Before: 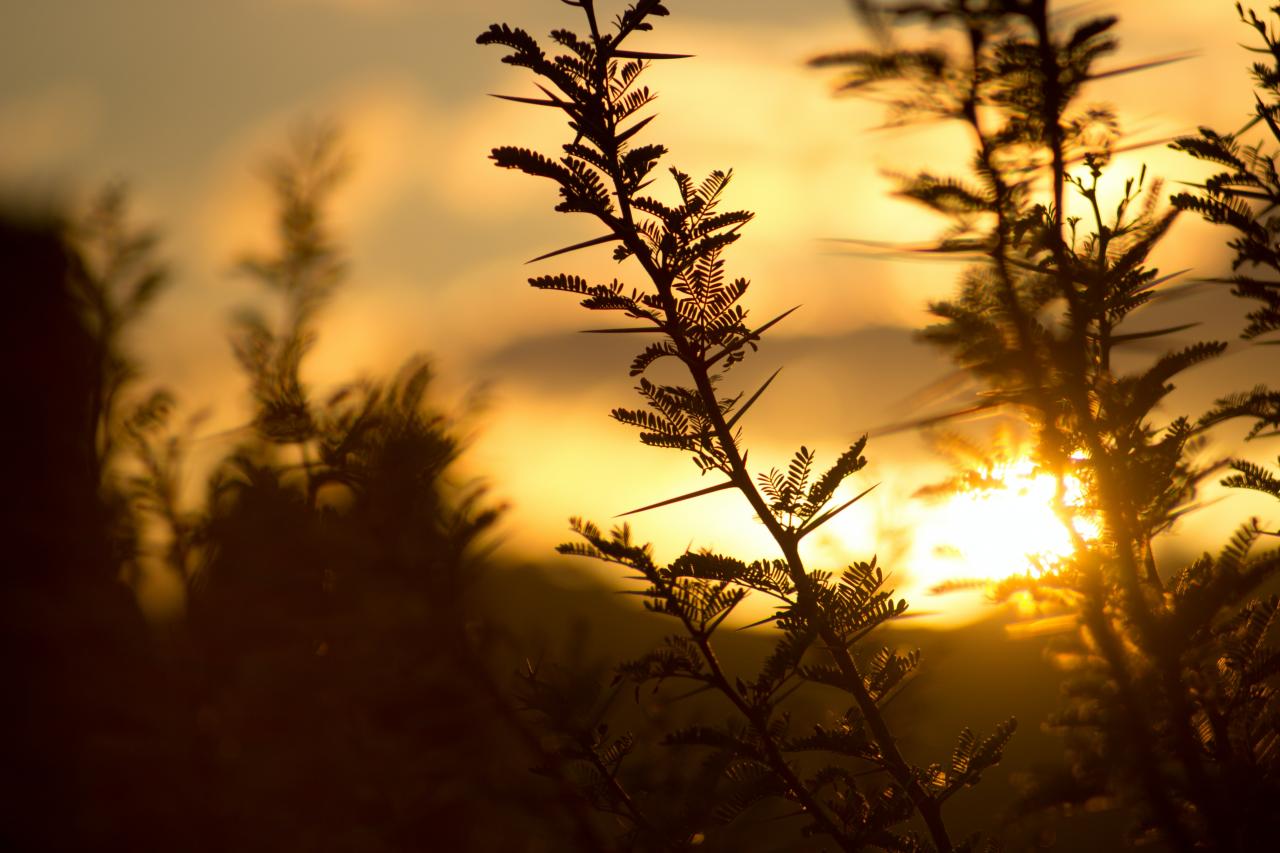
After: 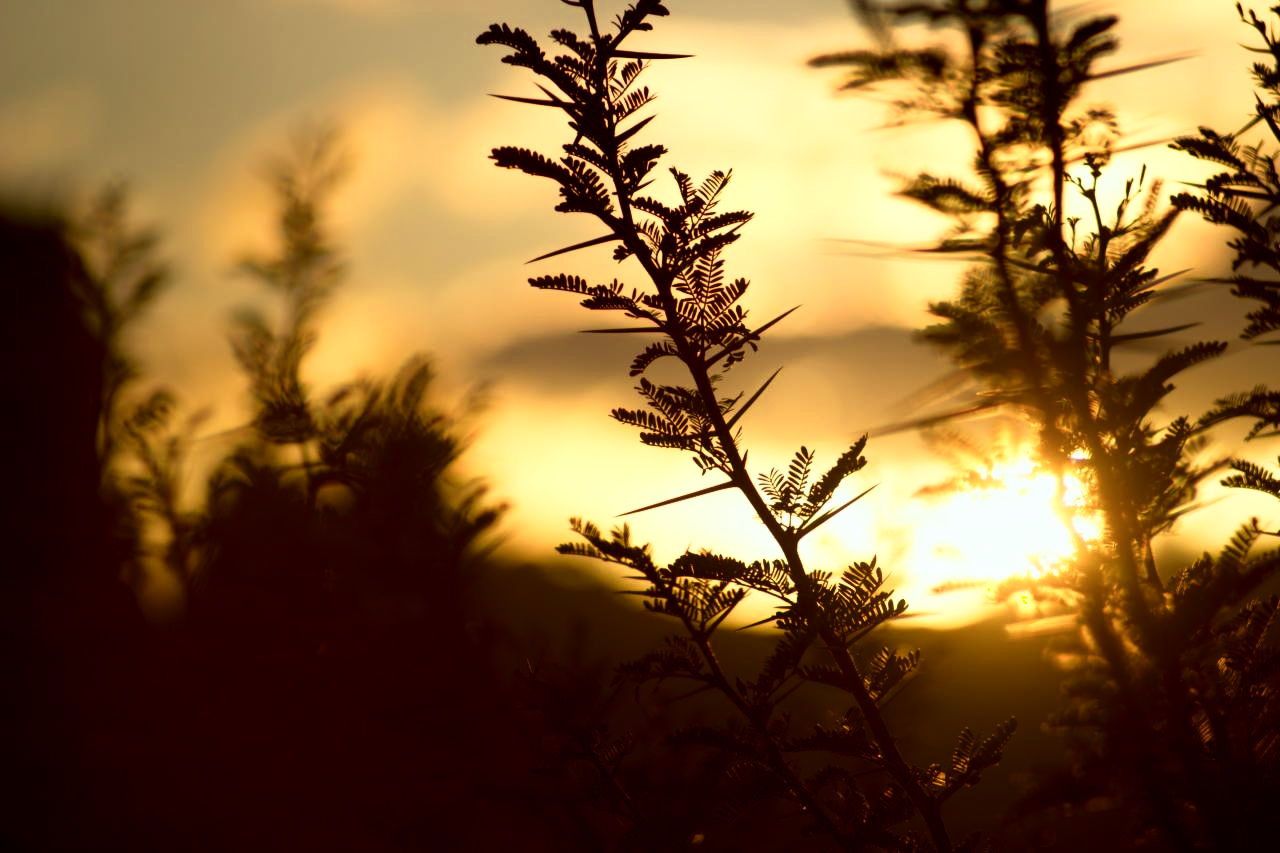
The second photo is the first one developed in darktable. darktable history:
color calibration "scene-referred default": illuminant Planckian (black body), x 0.351, y 0.352, temperature 4794.27 K
color balance rgb: on, module defaults
color equalizer: brightness › orange 1.08, brightness › yellow 1.12, brightness › blue 0.89
color balance rgb #1: linear chroma grading › shadows -18.84%, linear chroma grading › highlights 7.97%, linear chroma grading › mid-tones -12.32%
shadows and highlights: shadows -62.32, white point adjustment -5.22, highlights 61.59
